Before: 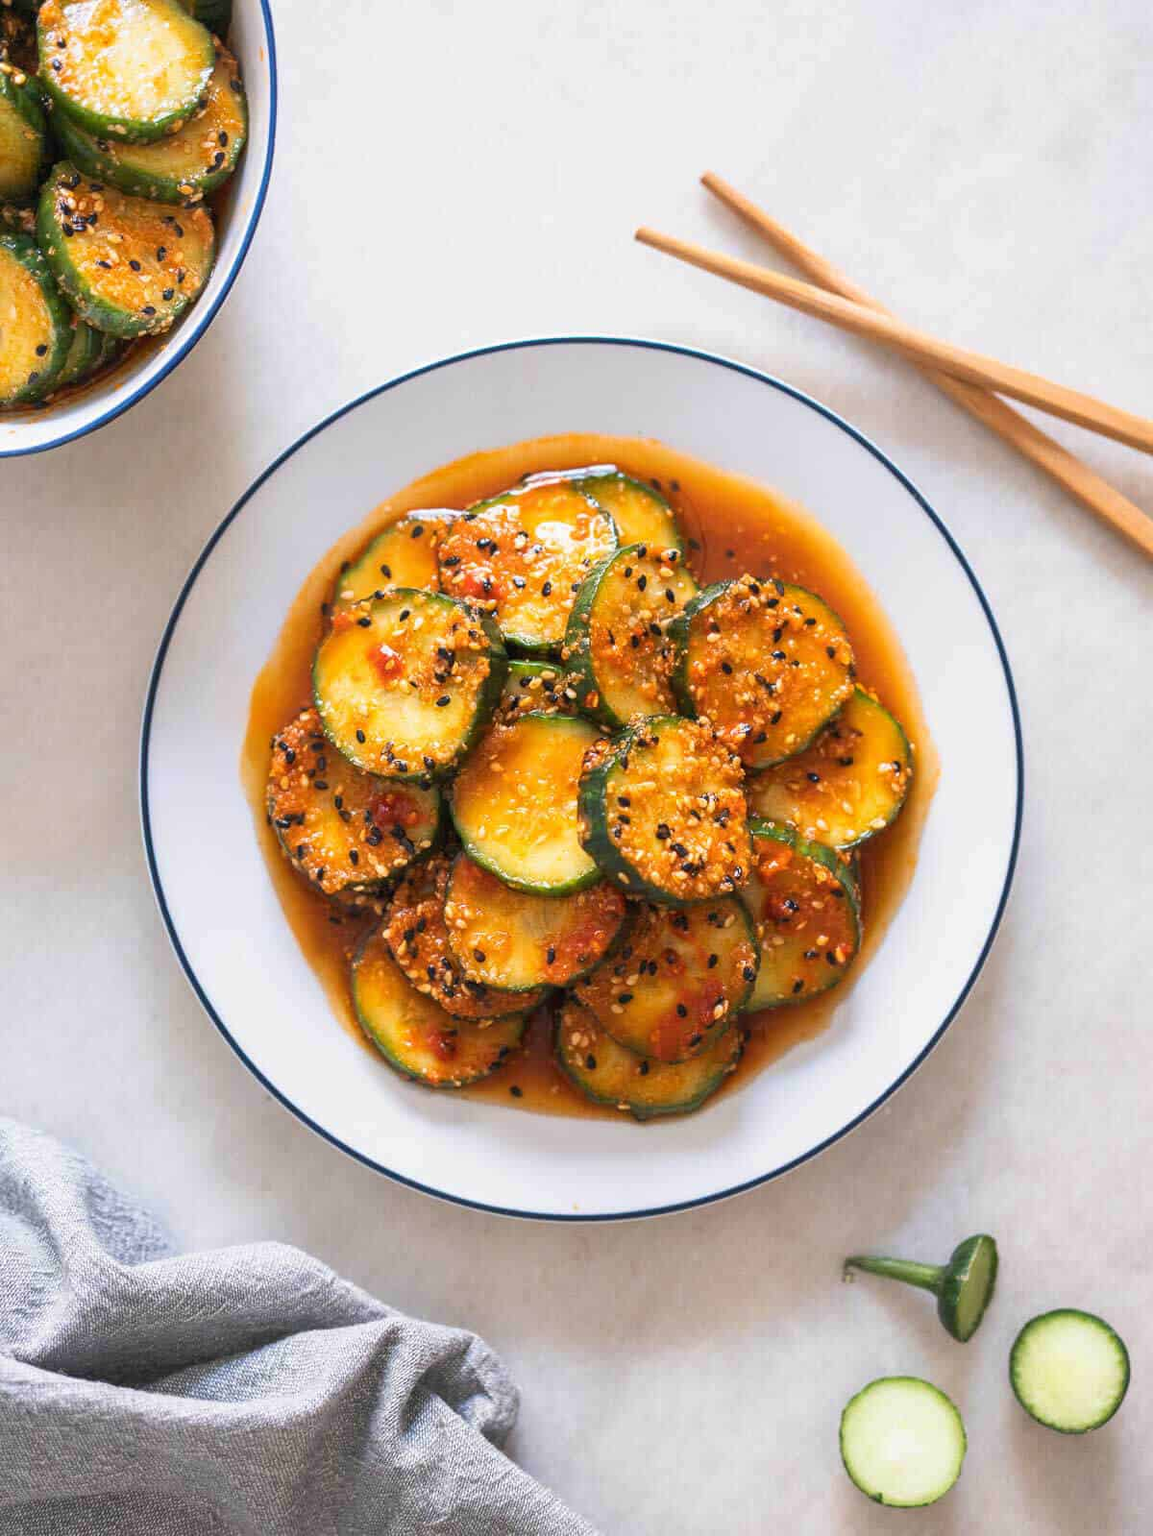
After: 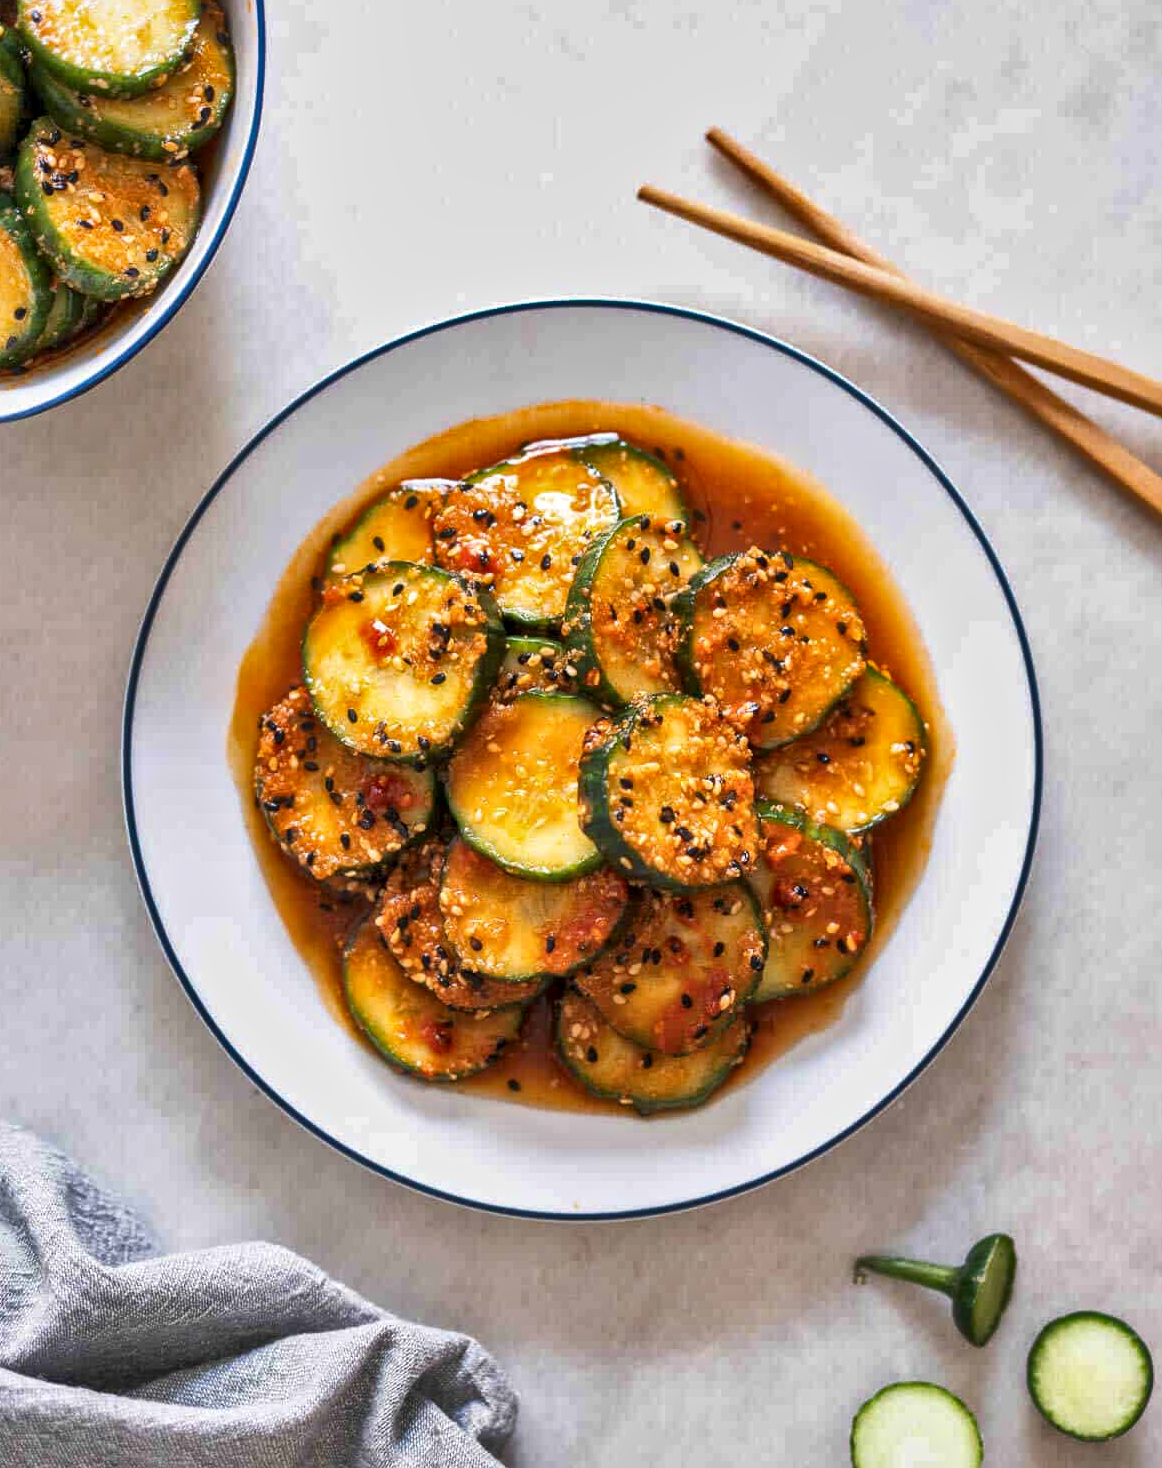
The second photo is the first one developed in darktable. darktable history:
shadows and highlights: shadows 43.71, white point adjustment -1.46, soften with gaussian
crop: left 1.964%, top 3.251%, right 1.122%, bottom 4.933%
local contrast: mode bilateral grid, contrast 20, coarseness 20, detail 150%, midtone range 0.2
